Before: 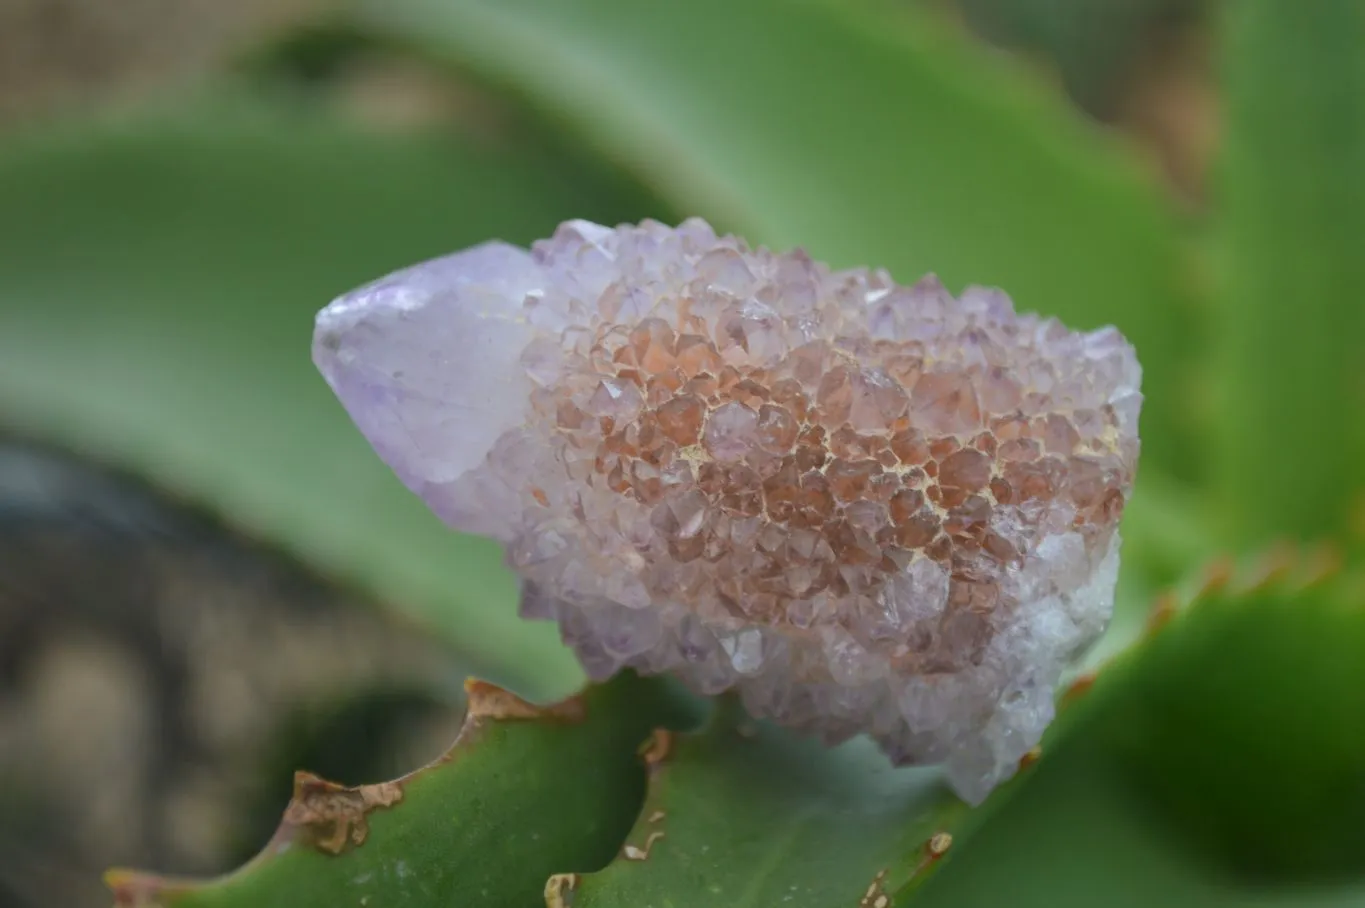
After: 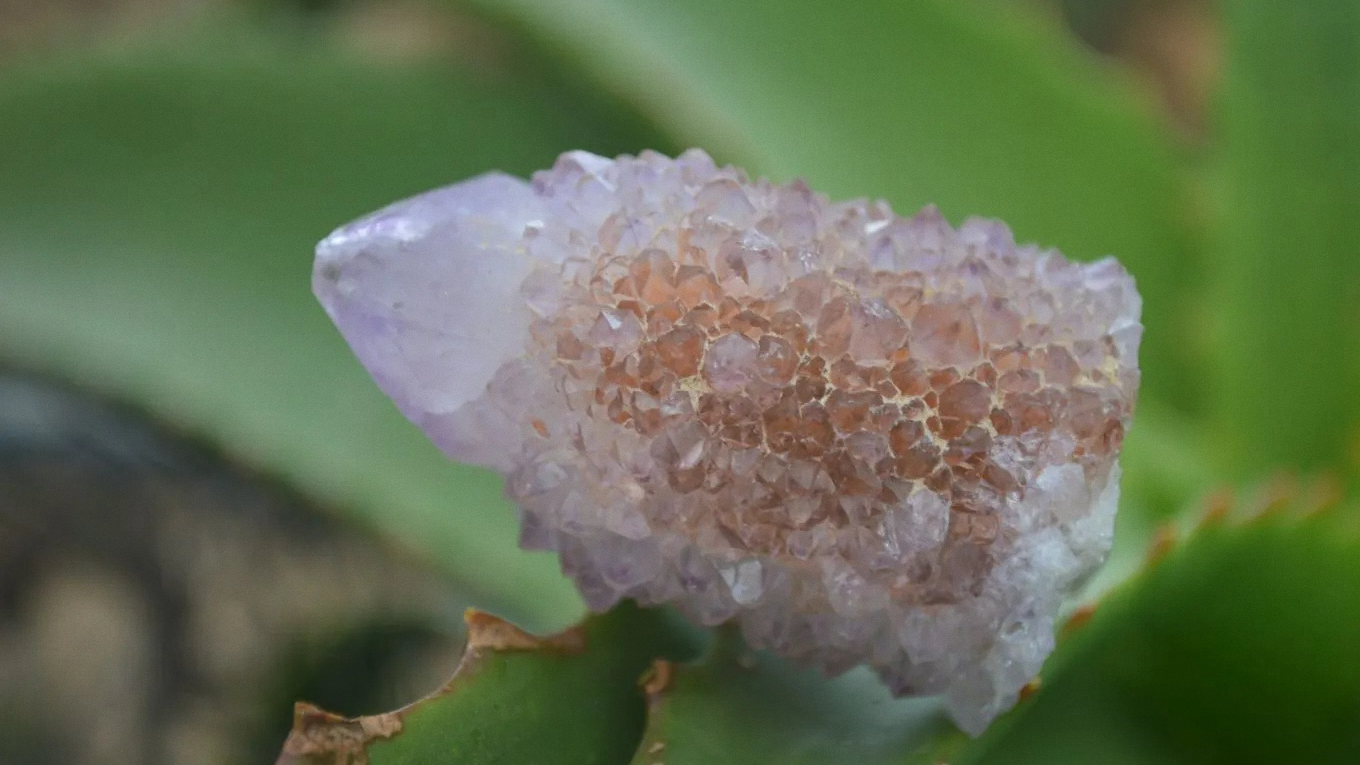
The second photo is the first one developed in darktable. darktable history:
grain: coarseness 0.09 ISO, strength 10%
crop: top 7.625%, bottom 8.027%
